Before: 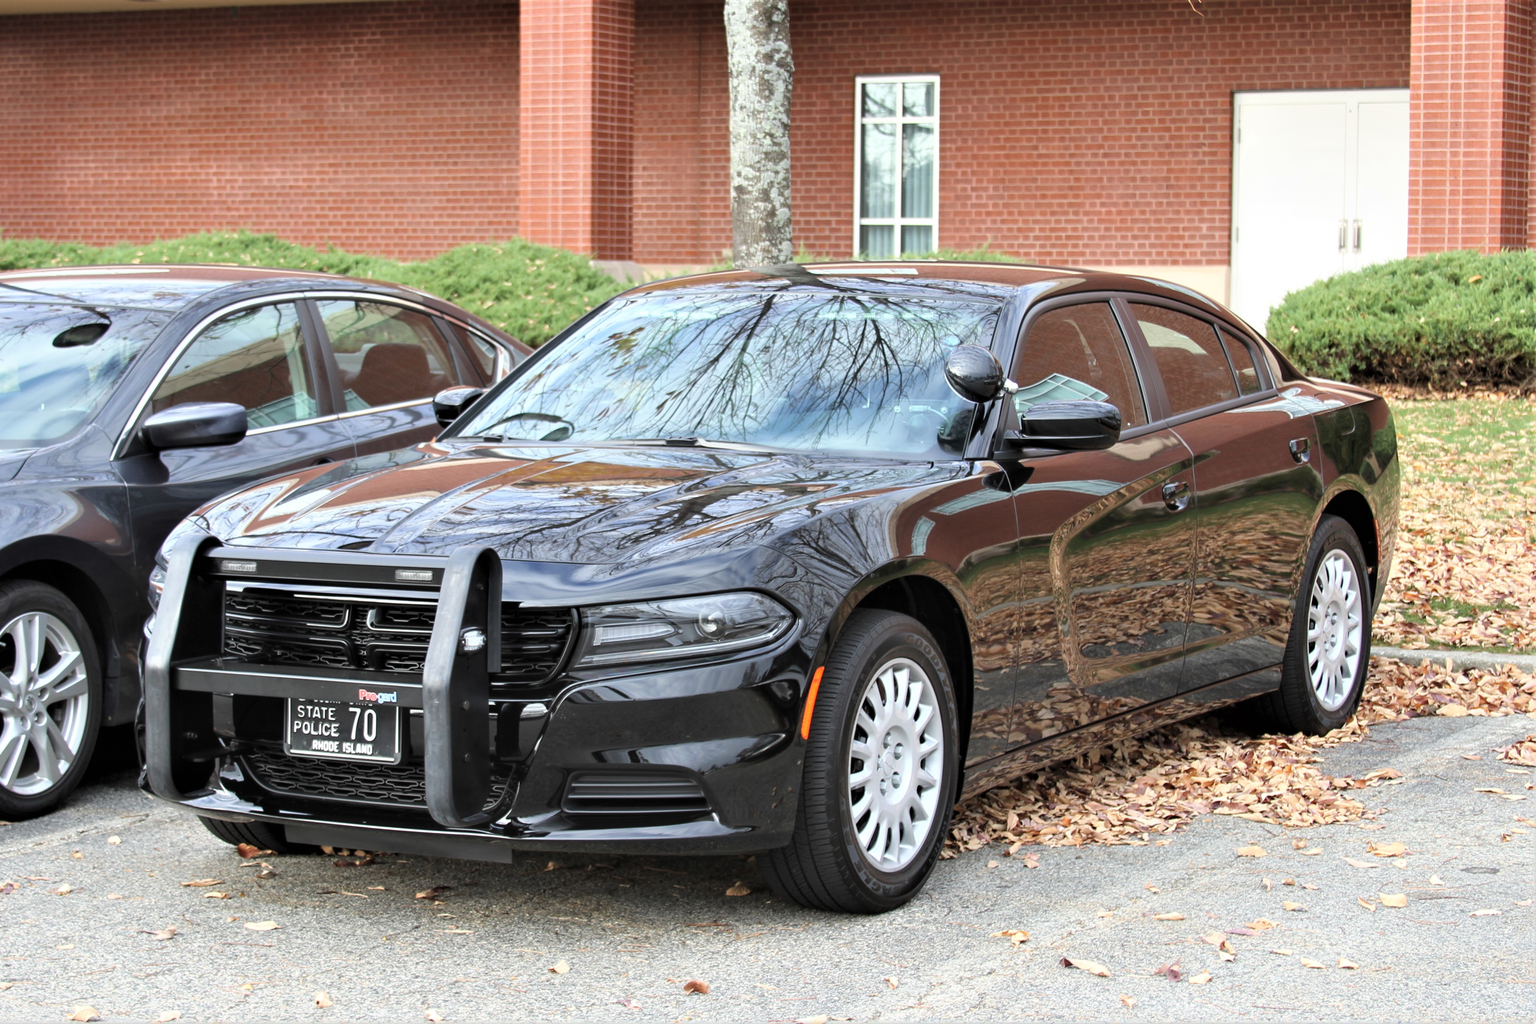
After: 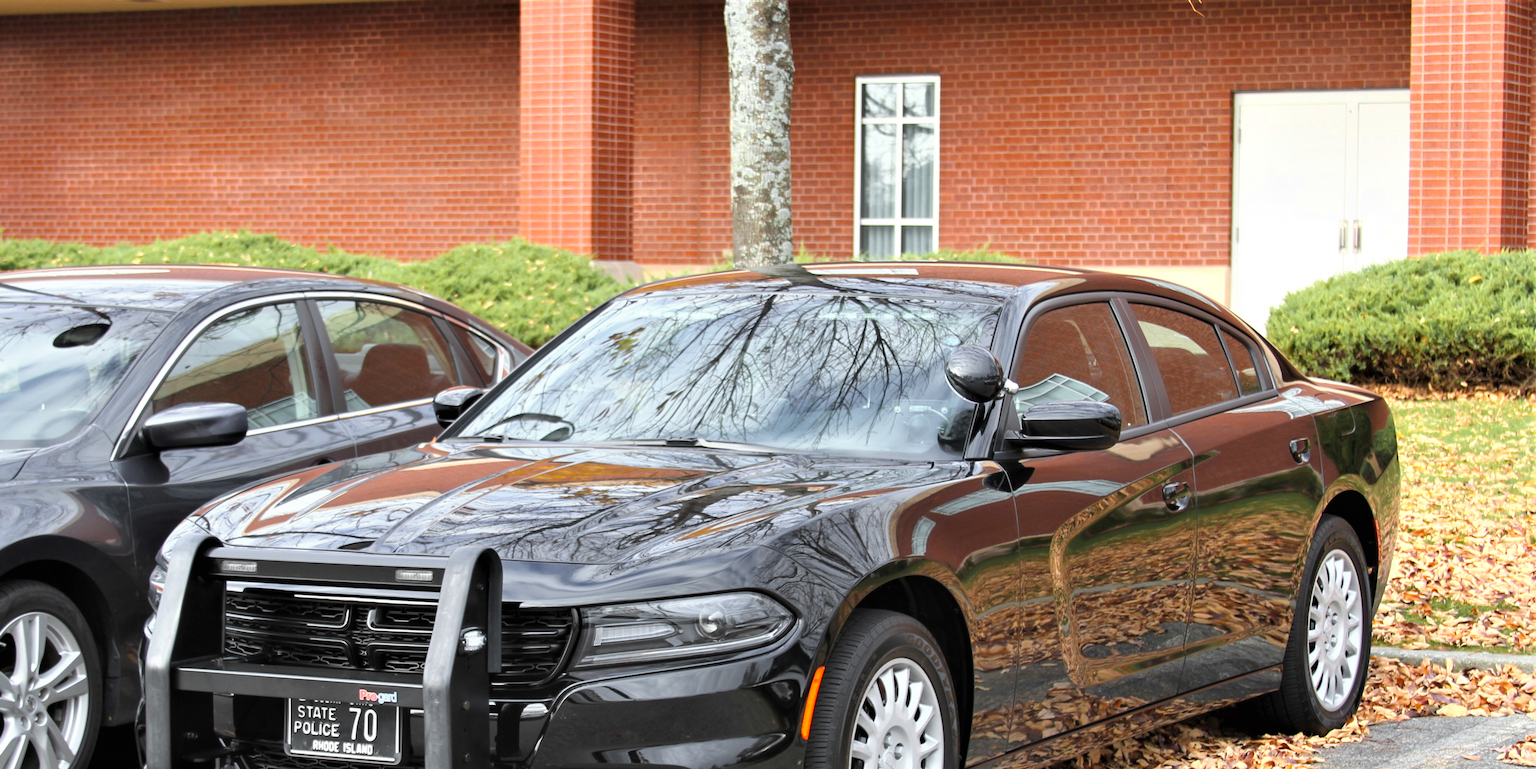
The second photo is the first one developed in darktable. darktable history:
exposure: black level correction 0, compensate highlight preservation false
color zones: curves: ch0 [(0, 0.511) (0.143, 0.531) (0.286, 0.56) (0.429, 0.5) (0.571, 0.5) (0.714, 0.5) (0.857, 0.5) (1, 0.5)]; ch1 [(0, 0.525) (0.143, 0.705) (0.286, 0.715) (0.429, 0.35) (0.571, 0.35) (0.714, 0.35) (0.857, 0.4) (1, 0.4)]; ch2 [(0, 0.572) (0.143, 0.512) (0.286, 0.473) (0.429, 0.45) (0.571, 0.5) (0.714, 0.5) (0.857, 0.518) (1, 0.518)], mix 20.25%
crop: bottom 24.851%
